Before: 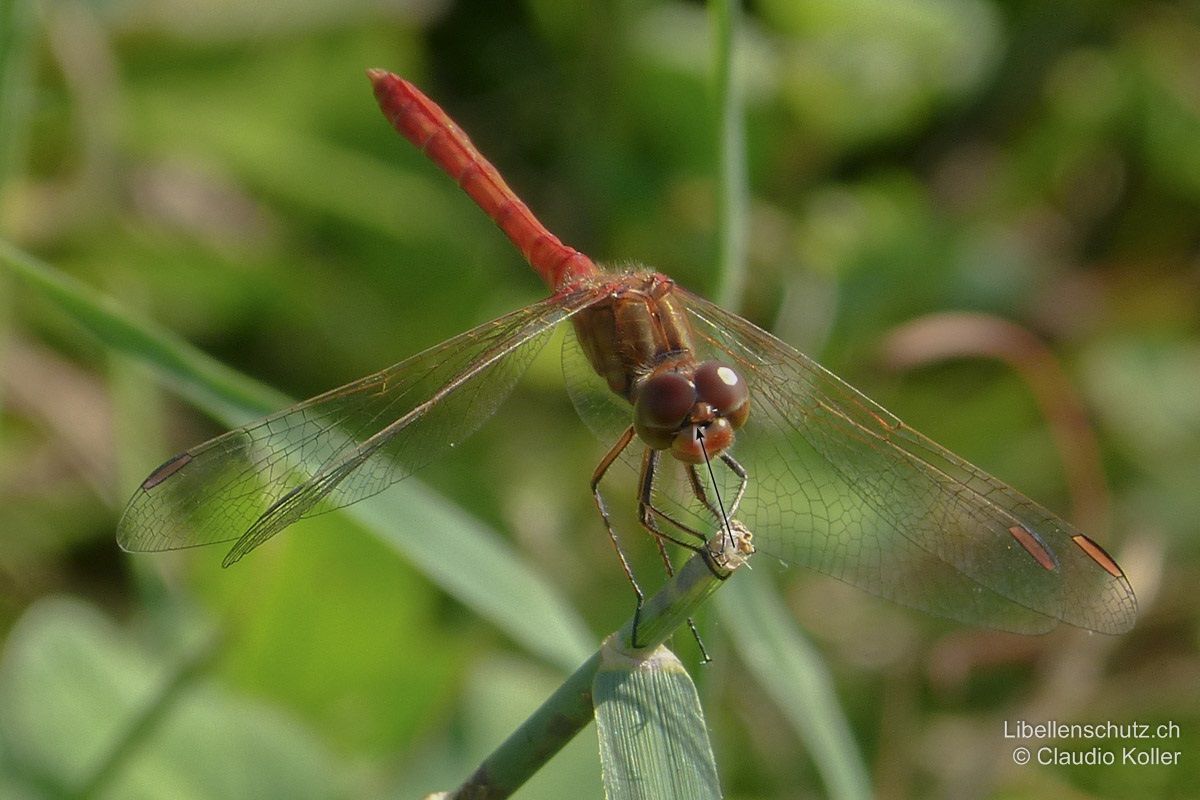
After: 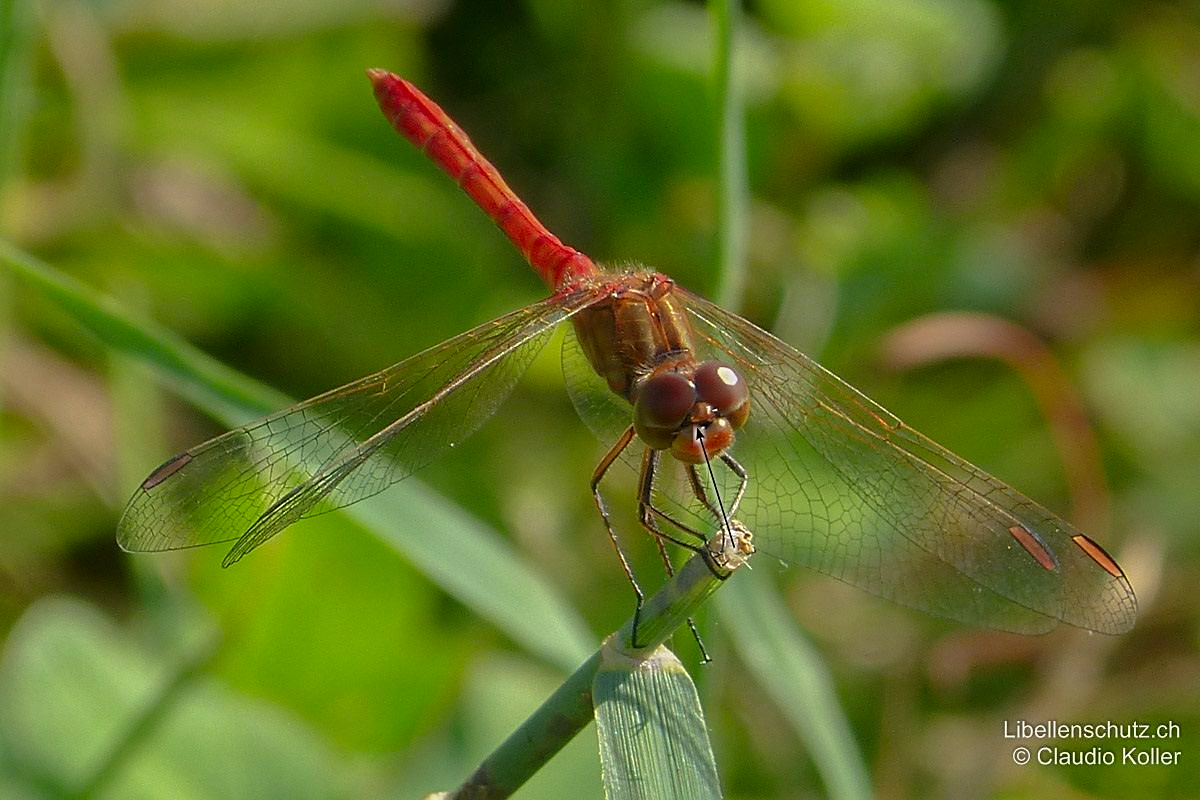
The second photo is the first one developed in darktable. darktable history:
color zones: curves: ch0 [(0, 0.613) (0.01, 0.613) (0.245, 0.448) (0.498, 0.529) (0.642, 0.665) (0.879, 0.777) (0.99, 0.613)]; ch1 [(0, 0) (0.143, 0) (0.286, 0) (0.429, 0) (0.571, 0) (0.714, 0) (0.857, 0)], mix -131.09%
sharpen: on, module defaults
